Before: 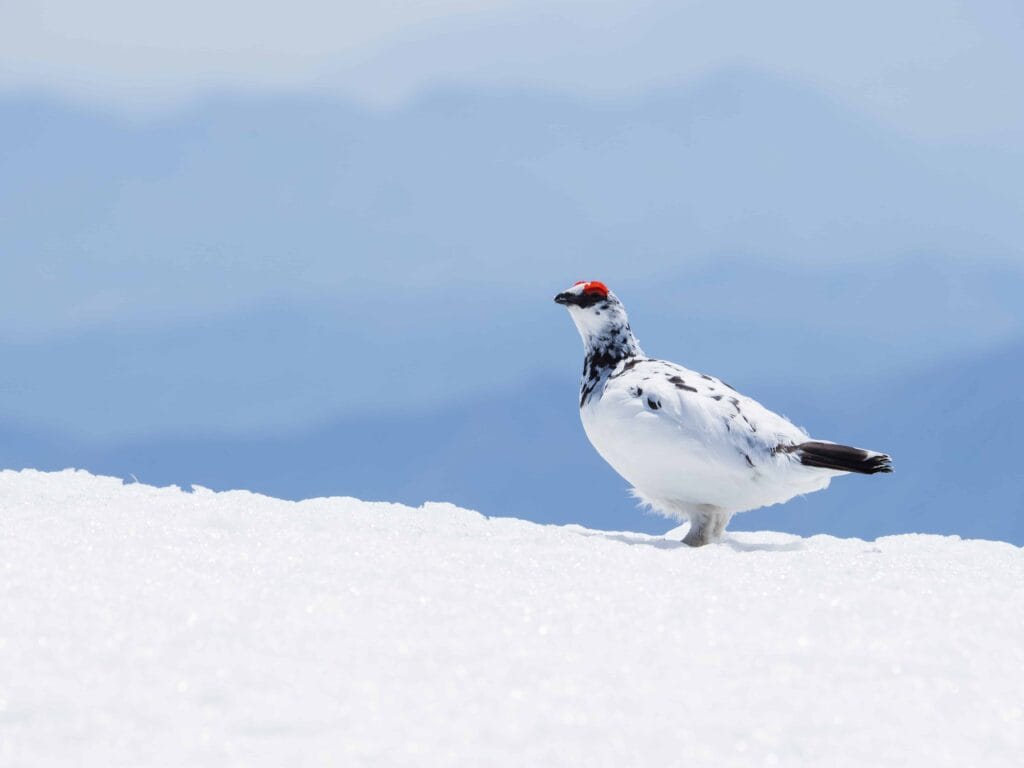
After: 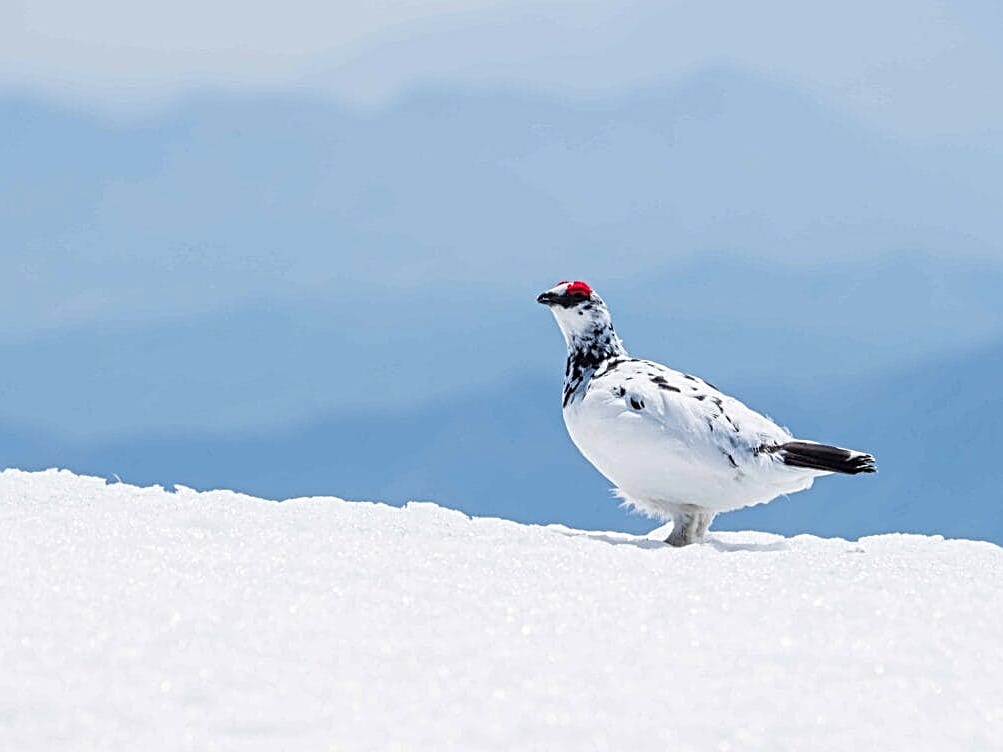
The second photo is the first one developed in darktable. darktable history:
crop: left 1.743%, right 0.268%, bottom 2.011%
sharpen: radius 2.529, amount 0.323
contrast equalizer: y [[0.5, 0.5, 0.5, 0.539, 0.64, 0.611], [0.5 ×6], [0.5 ×6], [0 ×6], [0 ×6]]
color zones: curves: ch1 [(0.239, 0.552) (0.75, 0.5)]; ch2 [(0.25, 0.462) (0.749, 0.457)], mix 25.94%
